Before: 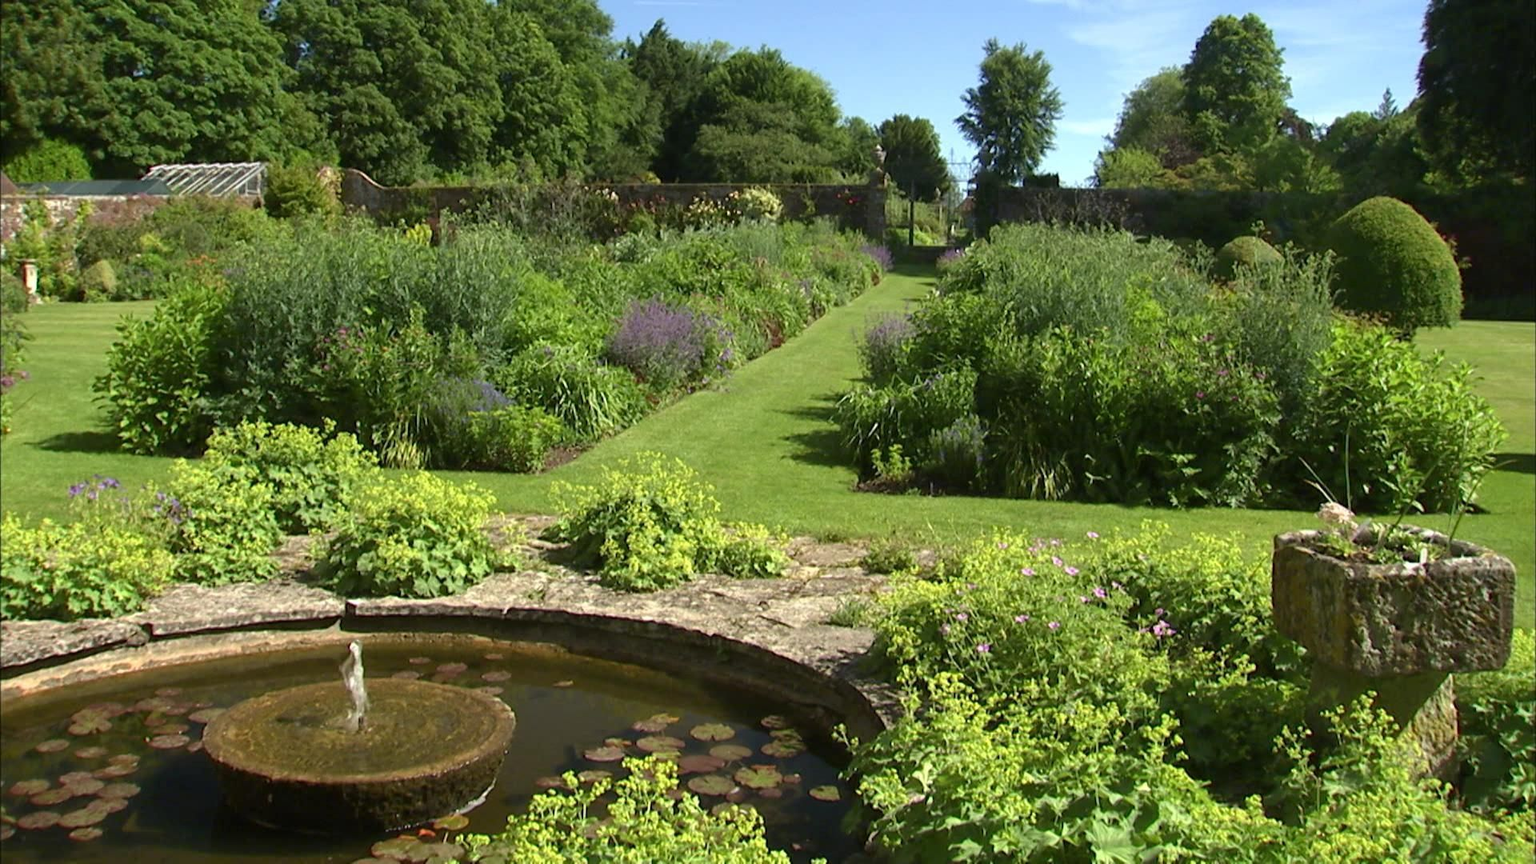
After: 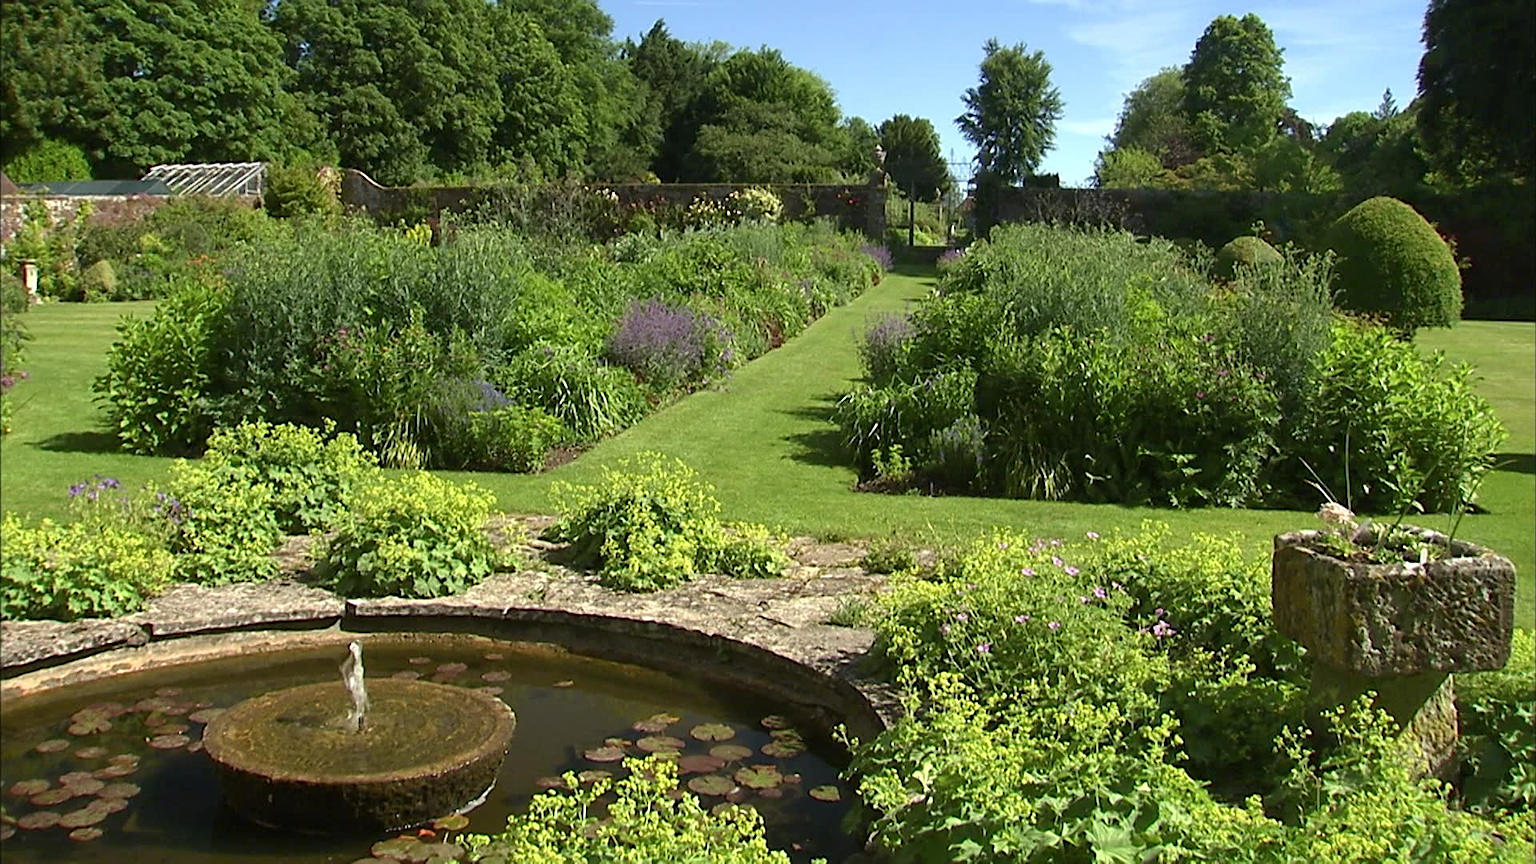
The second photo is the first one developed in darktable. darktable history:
sharpen: amount 0.589
